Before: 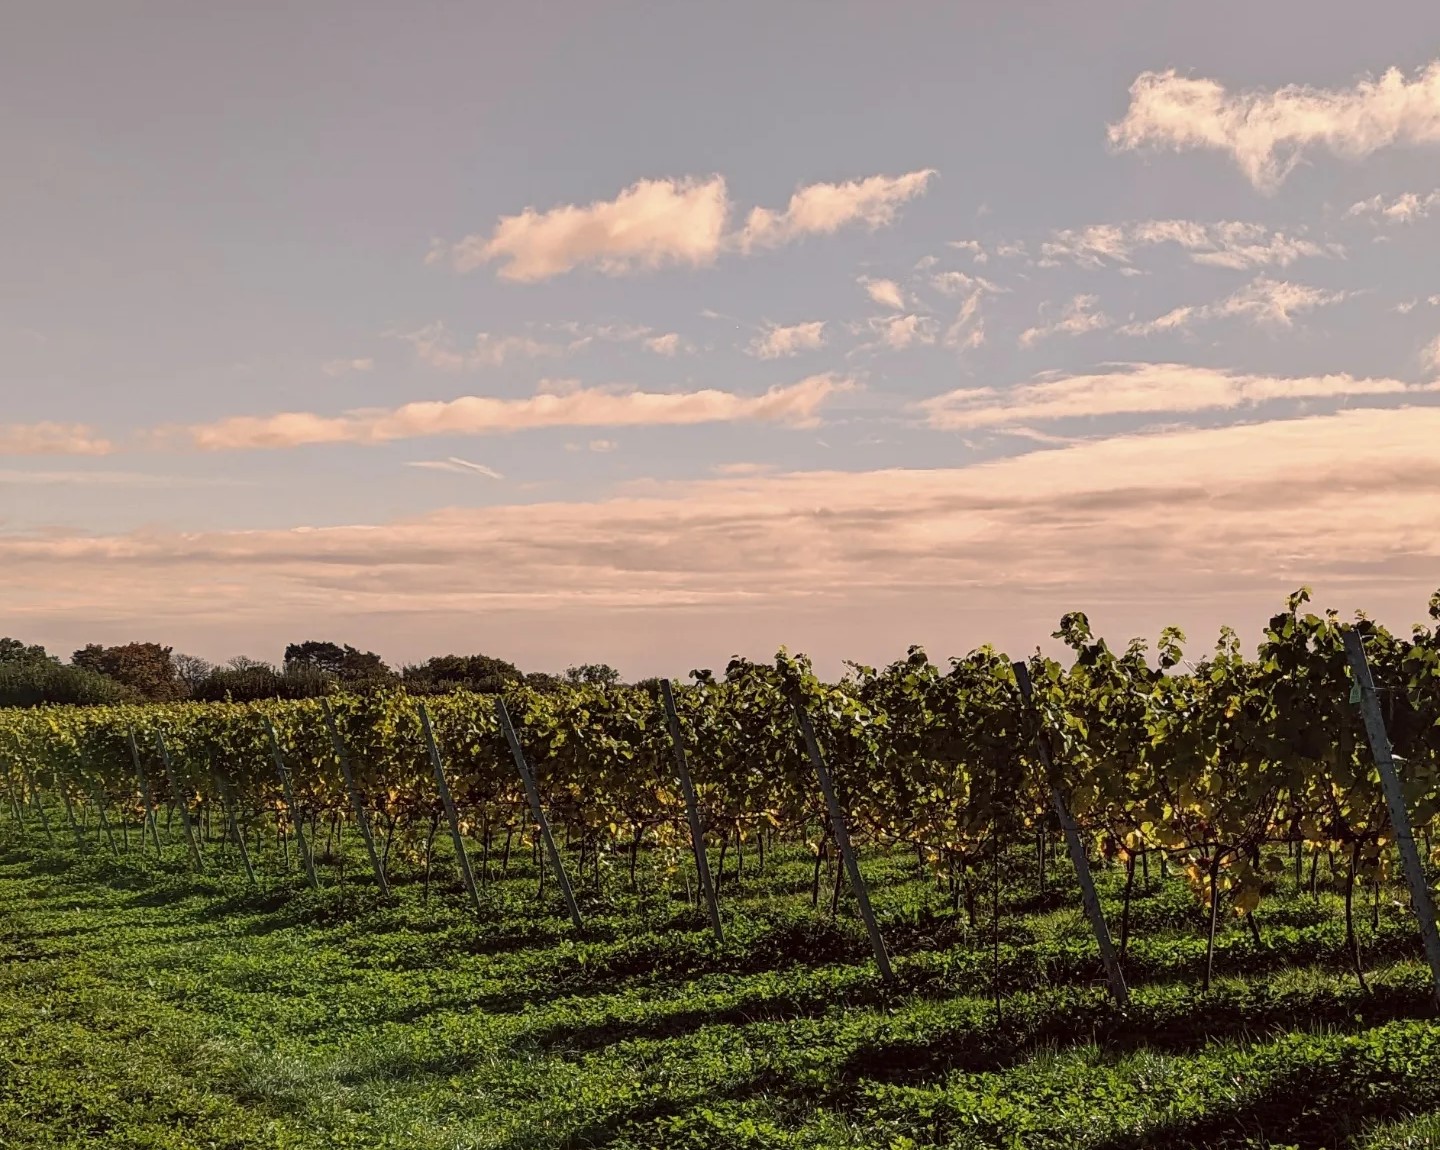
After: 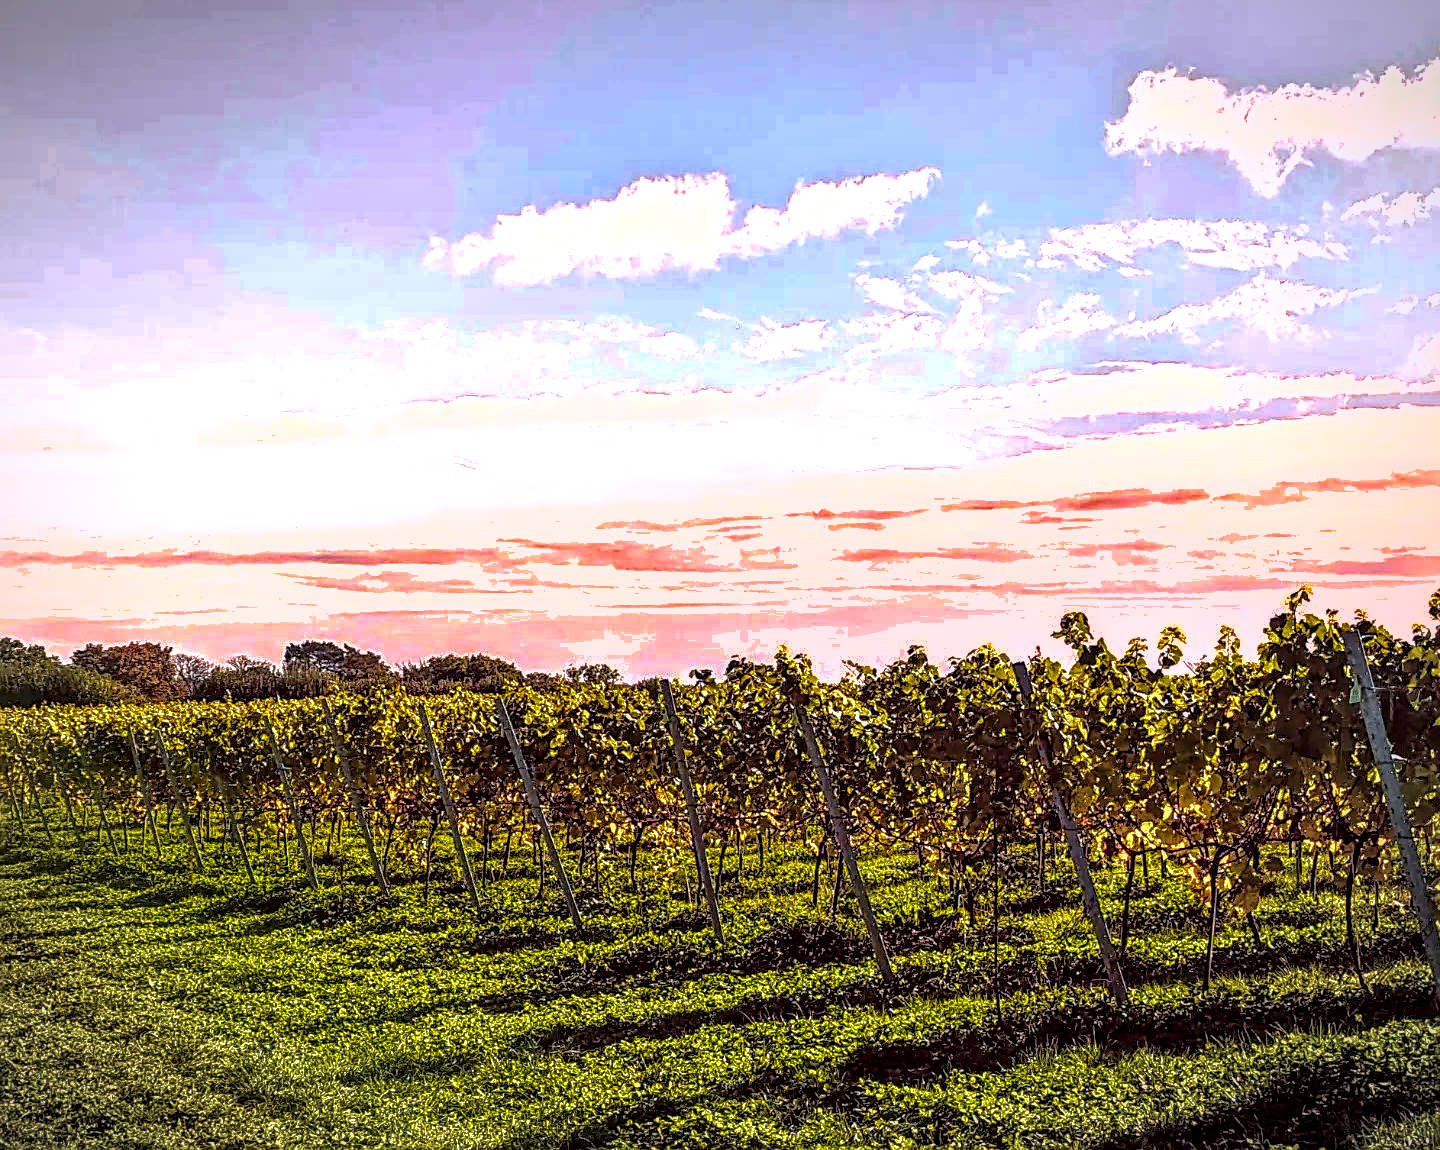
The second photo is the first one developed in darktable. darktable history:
tone equalizer: -8 EV -0.002 EV, -7 EV 0.005 EV, -6 EV -0.009 EV, -5 EV 0.011 EV, -4 EV -0.012 EV, -3 EV 0.007 EV, -2 EV -0.062 EV, -1 EV -0.293 EV, +0 EV -0.582 EV, smoothing diameter 2%, edges refinement/feathering 20, mask exposure compensation -1.57 EV, filter diffusion 5
color correction: highlights a* -0.137, highlights b* -5.91, shadows a* -0.137, shadows b* -0.137
white balance: red 0.984, blue 1.059
vignetting: fall-off radius 60%, automatic ratio true
color balance rgb: linear chroma grading › highlights 100%, linear chroma grading › global chroma 23.41%, perceptual saturation grading › global saturation 35.38%, hue shift -10.68°, perceptual brilliance grading › highlights 47.25%, perceptual brilliance grading › mid-tones 22.2%, perceptual brilliance grading › shadows -5.93%
sharpen: on, module defaults
local contrast: highlights 12%, shadows 38%, detail 183%, midtone range 0.471
shadows and highlights: on, module defaults
